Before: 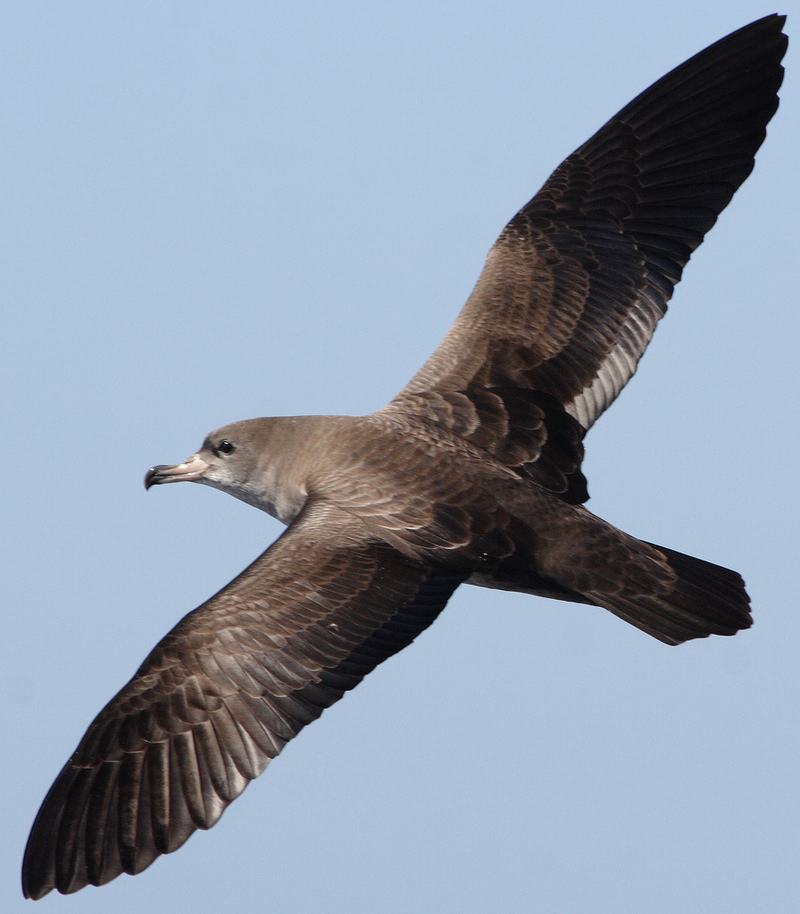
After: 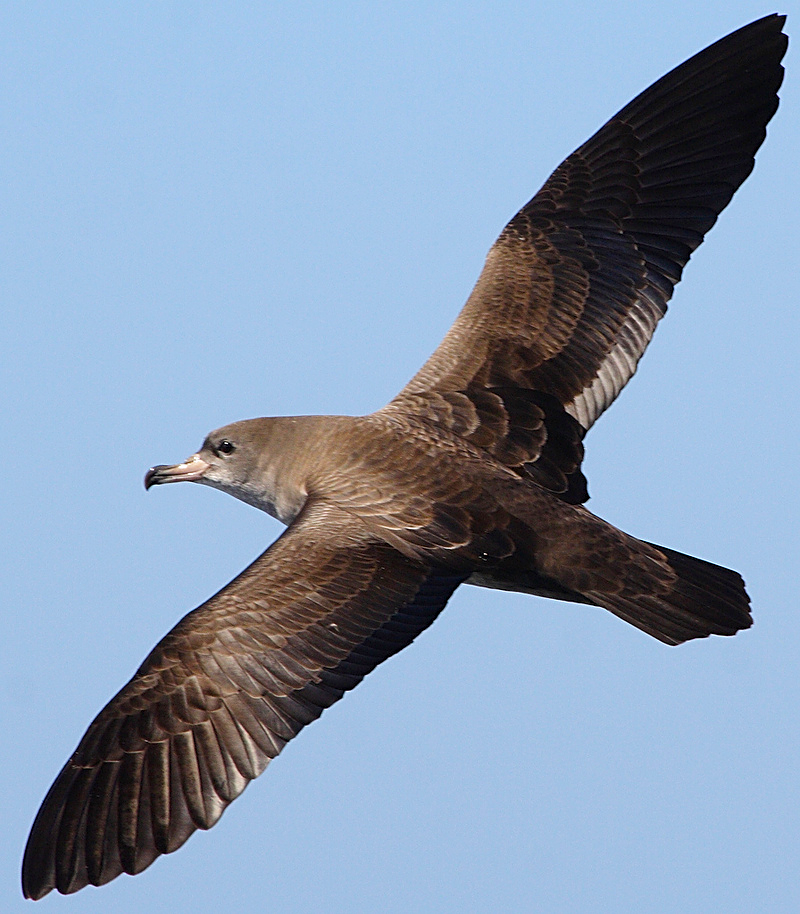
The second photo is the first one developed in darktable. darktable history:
color balance rgb: perceptual saturation grading › global saturation 30%, global vibrance 30%
sharpen: amount 0.575
